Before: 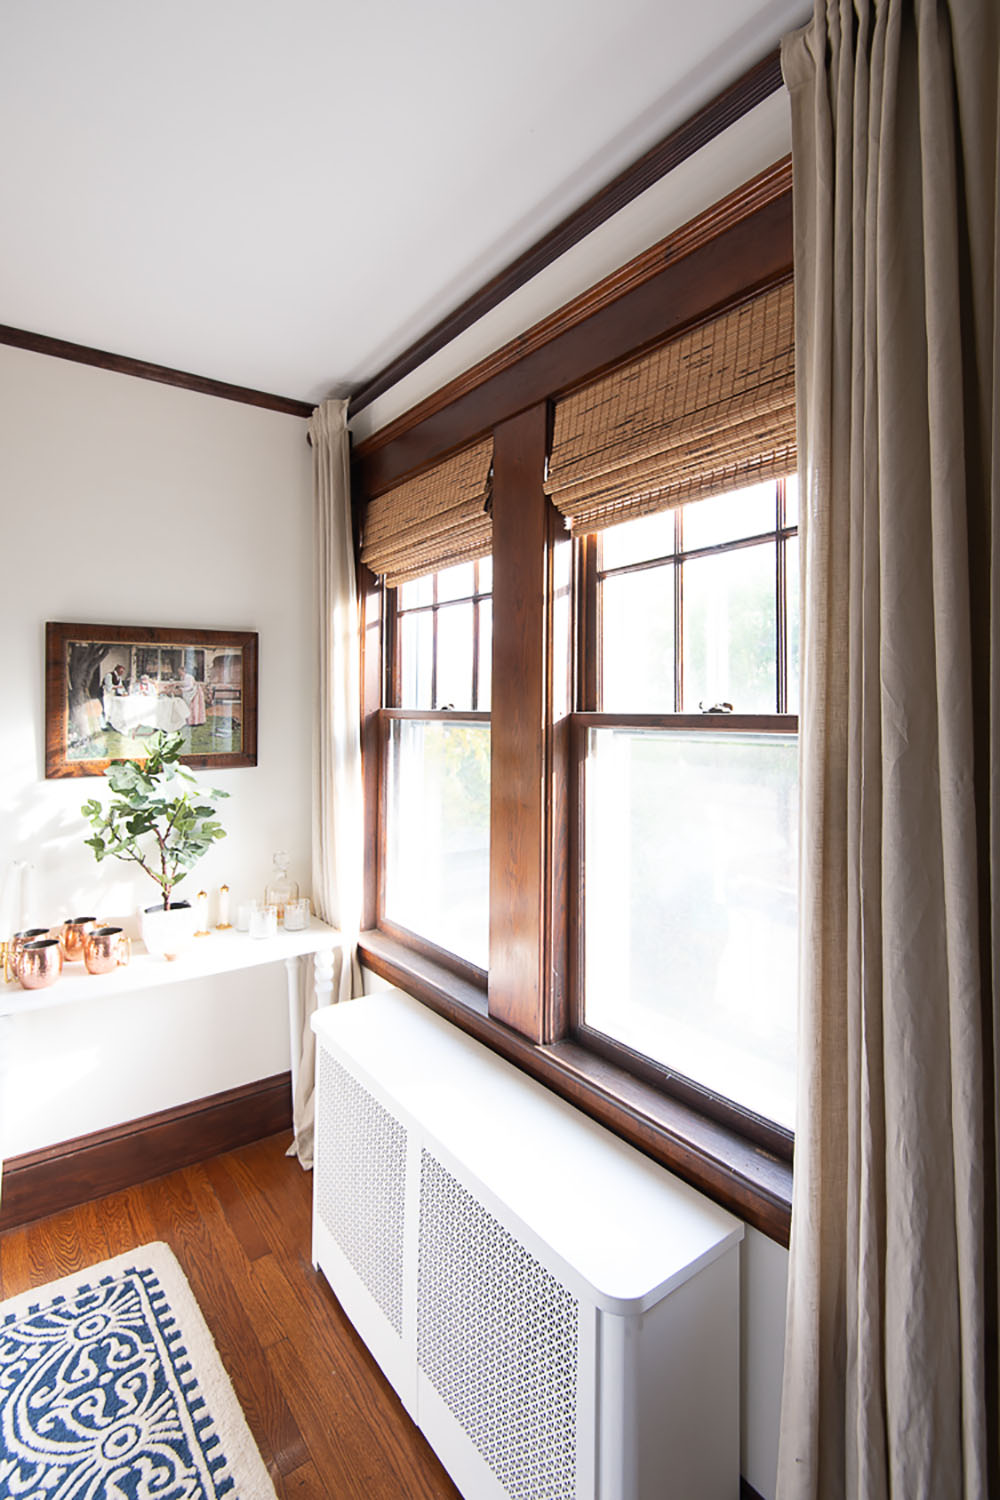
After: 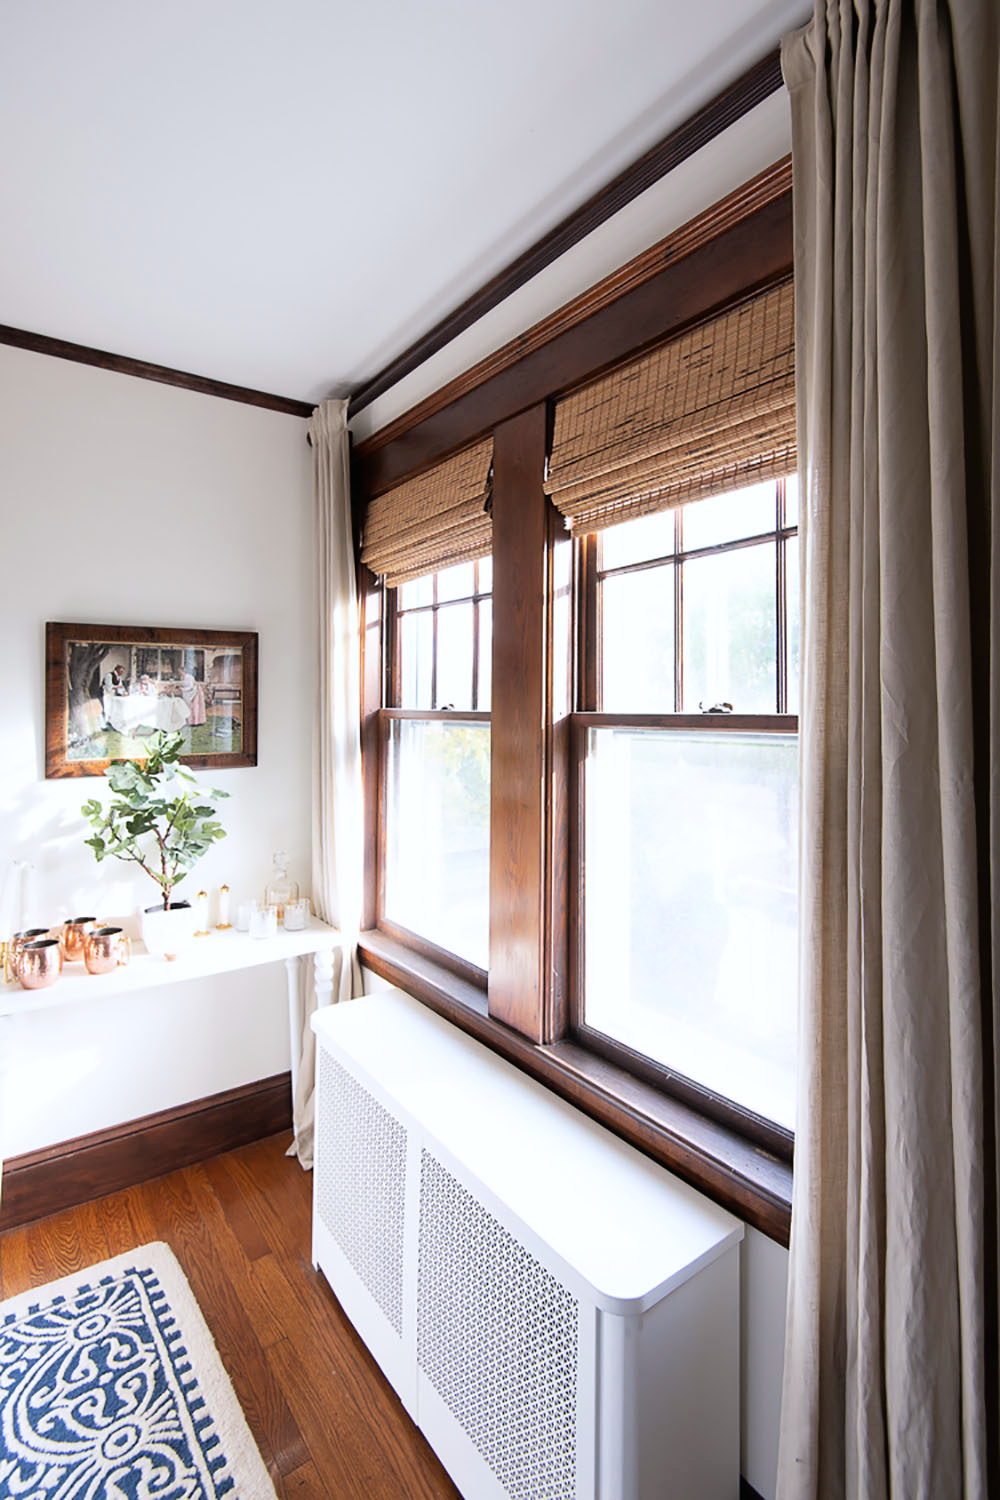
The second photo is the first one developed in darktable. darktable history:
rgb curve: curves: ch0 [(0, 0) (0.136, 0.078) (0.262, 0.245) (0.414, 0.42) (1, 1)], compensate middle gray true, preserve colors basic power
white balance: red 0.983, blue 1.036
